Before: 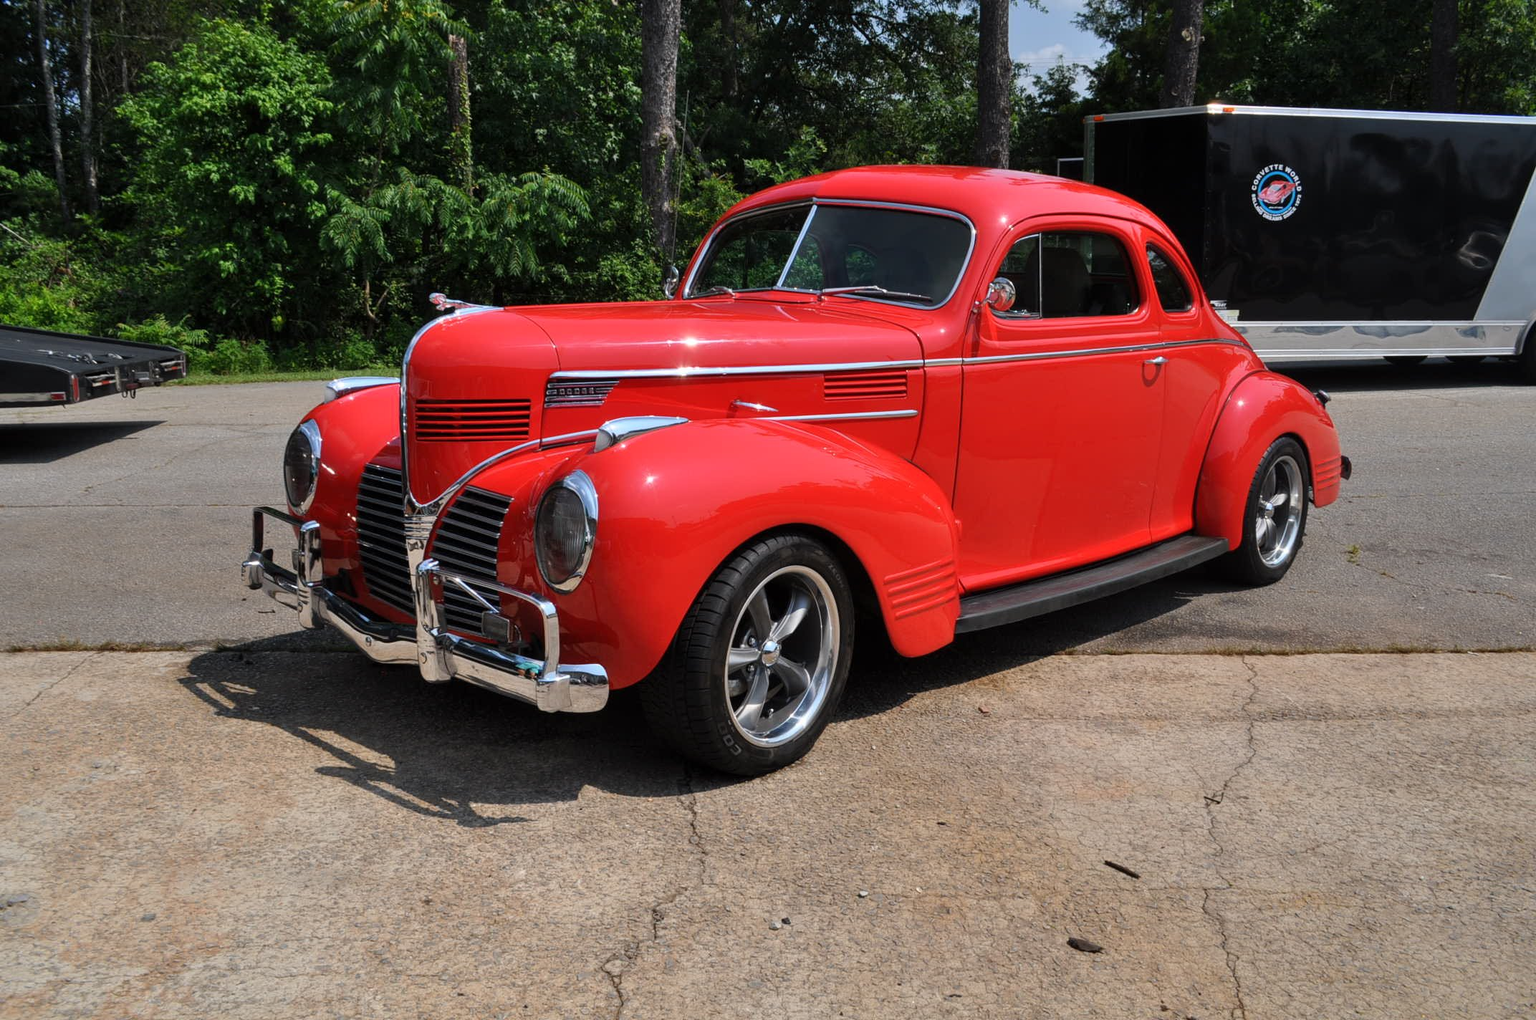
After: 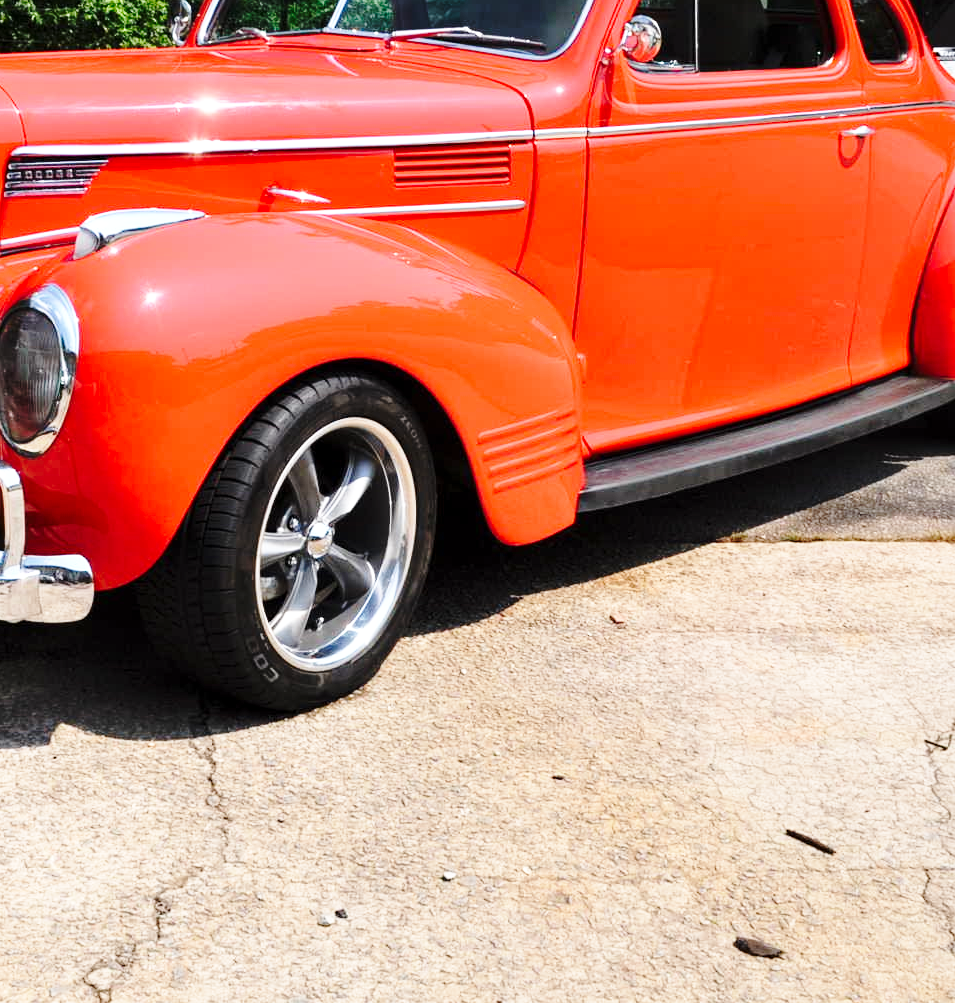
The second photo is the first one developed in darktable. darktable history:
sharpen: radius 5.36, amount 0.314, threshold 26.553
base curve: curves: ch0 [(0, 0) (0.032, 0.037) (0.105, 0.228) (0.435, 0.76) (0.856, 0.983) (1, 1)], preserve colors none
exposure: black level correction 0.001, exposure 0.499 EV, compensate highlight preservation false
crop: left 35.301%, top 26.15%, right 20.155%, bottom 3.373%
